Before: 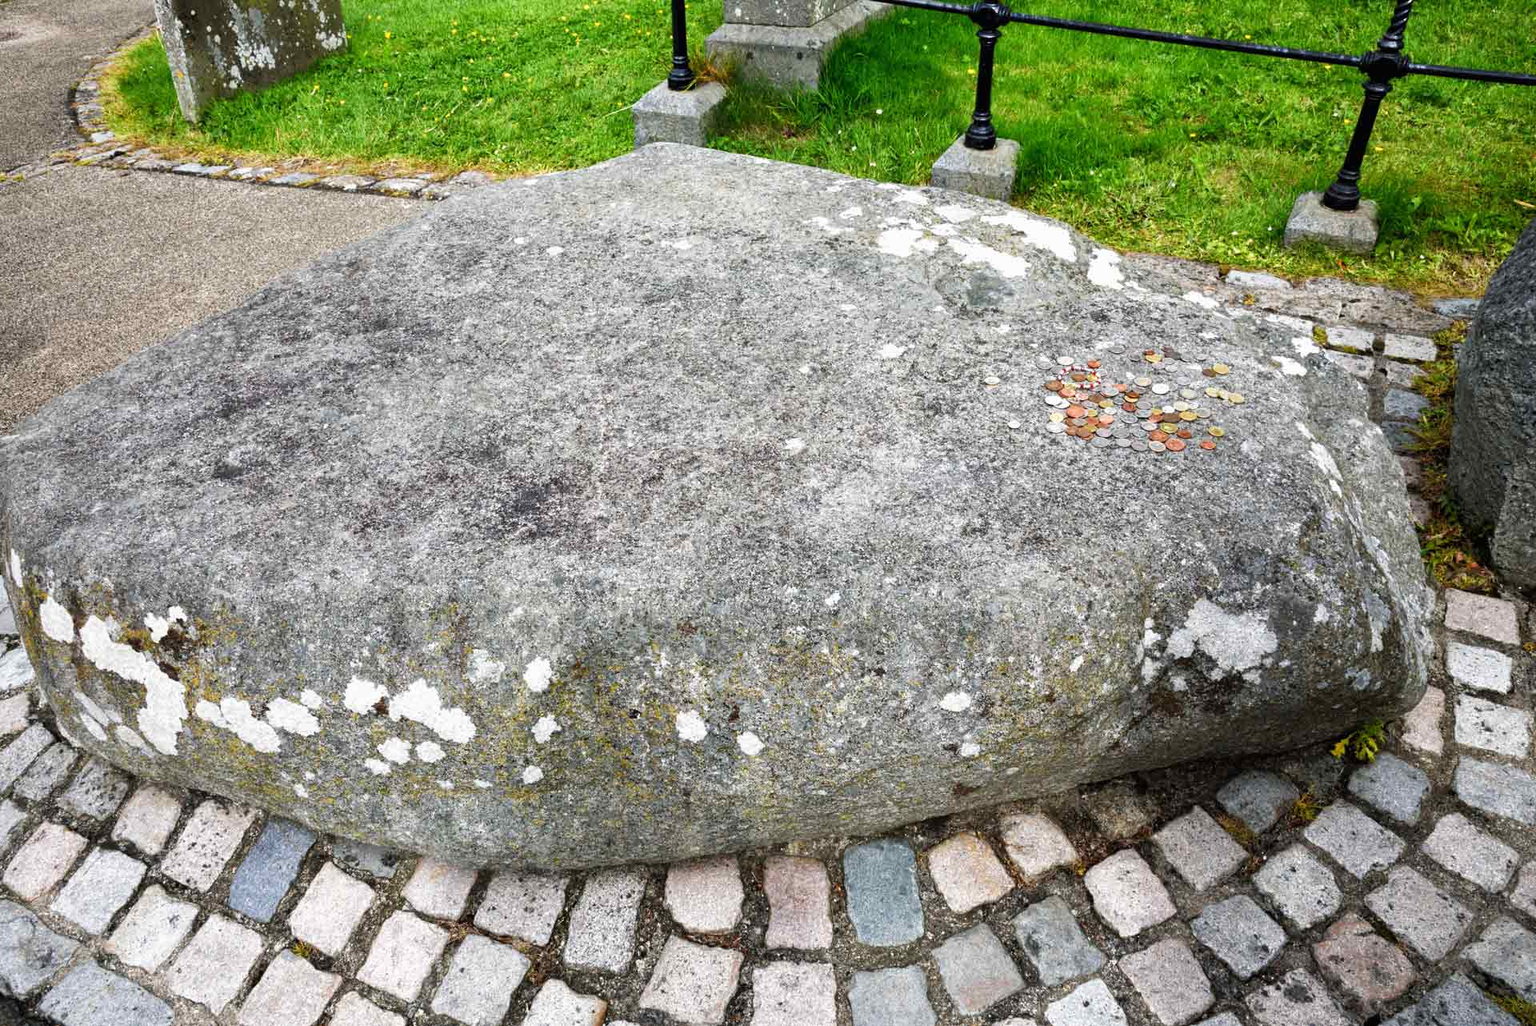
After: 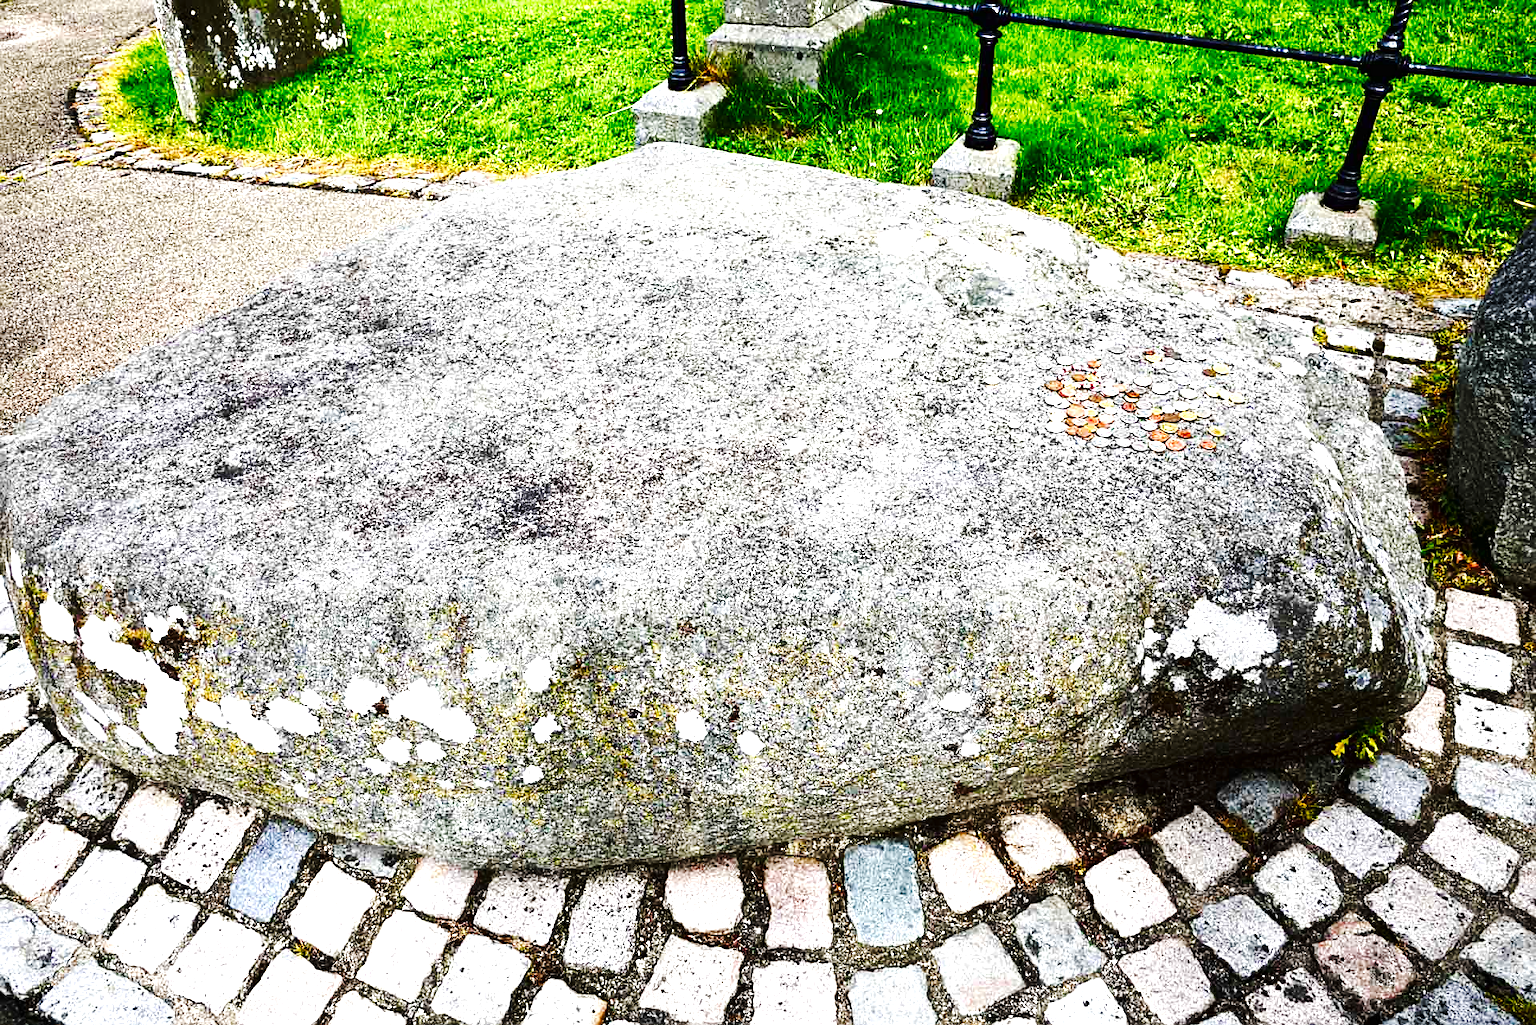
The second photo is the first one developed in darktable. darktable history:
exposure: exposure 1 EV, compensate highlight preservation false
sharpen: on, module defaults
tone curve: curves: ch0 [(0, 0) (0.003, 0.008) (0.011, 0.011) (0.025, 0.018) (0.044, 0.028) (0.069, 0.039) (0.1, 0.056) (0.136, 0.081) (0.177, 0.118) (0.224, 0.164) (0.277, 0.223) (0.335, 0.3) (0.399, 0.399) (0.468, 0.51) (0.543, 0.618) (0.623, 0.71) (0.709, 0.79) (0.801, 0.865) (0.898, 0.93) (1, 1)], preserve colors none
contrast brightness saturation: contrast 0.103, brightness -0.265, saturation 0.136
